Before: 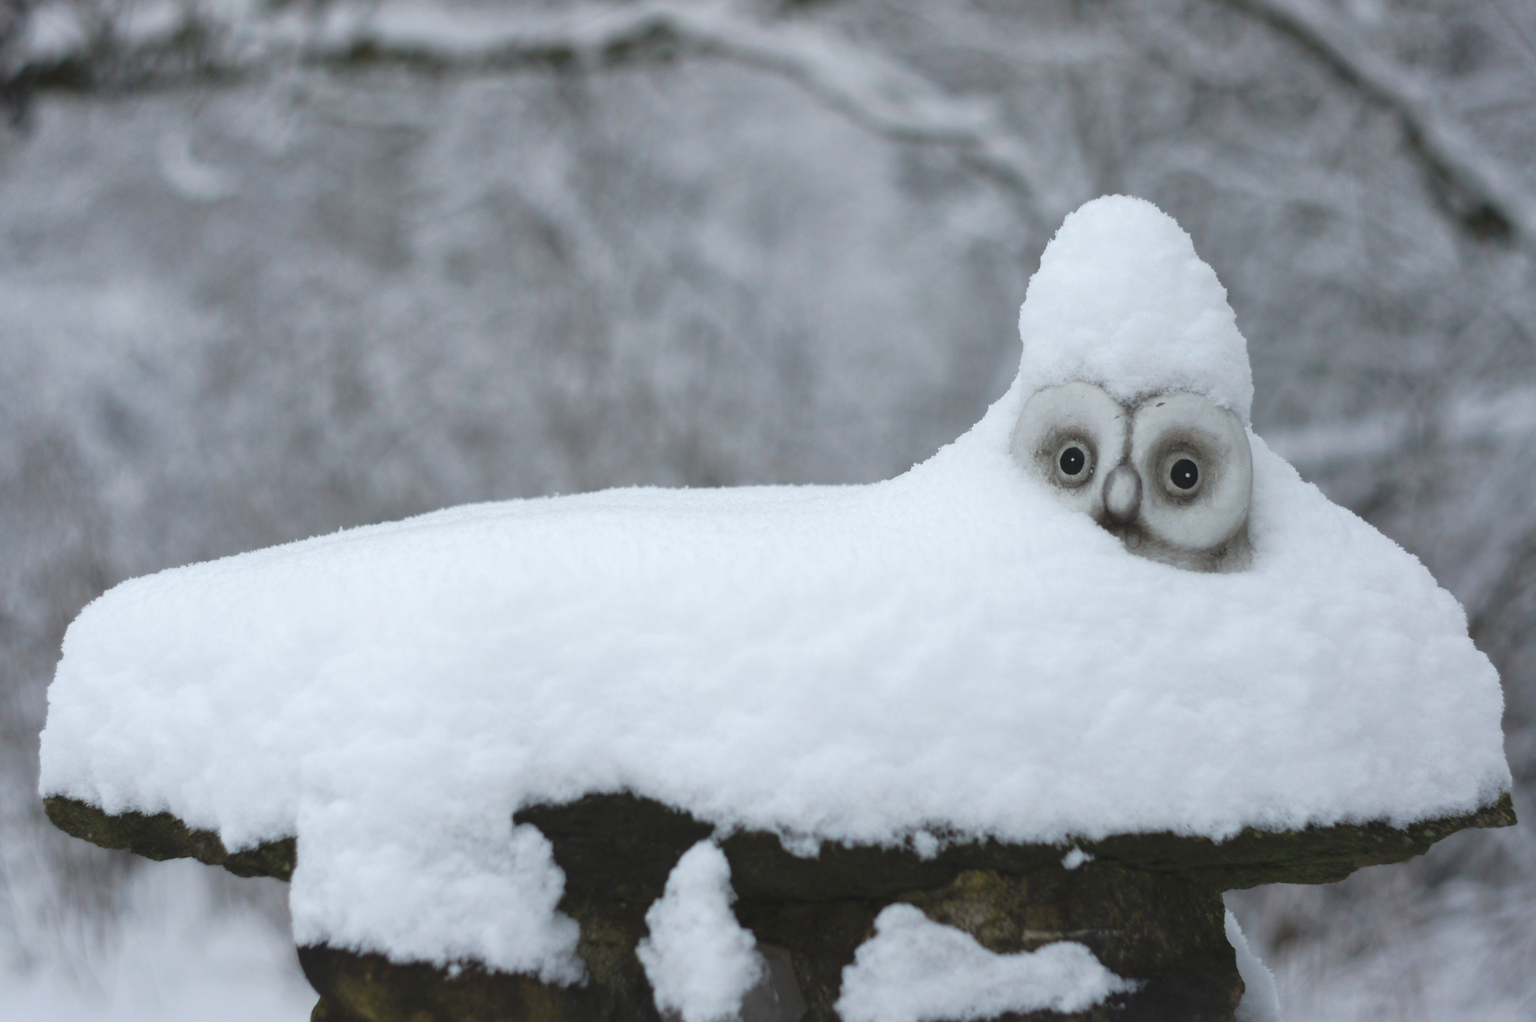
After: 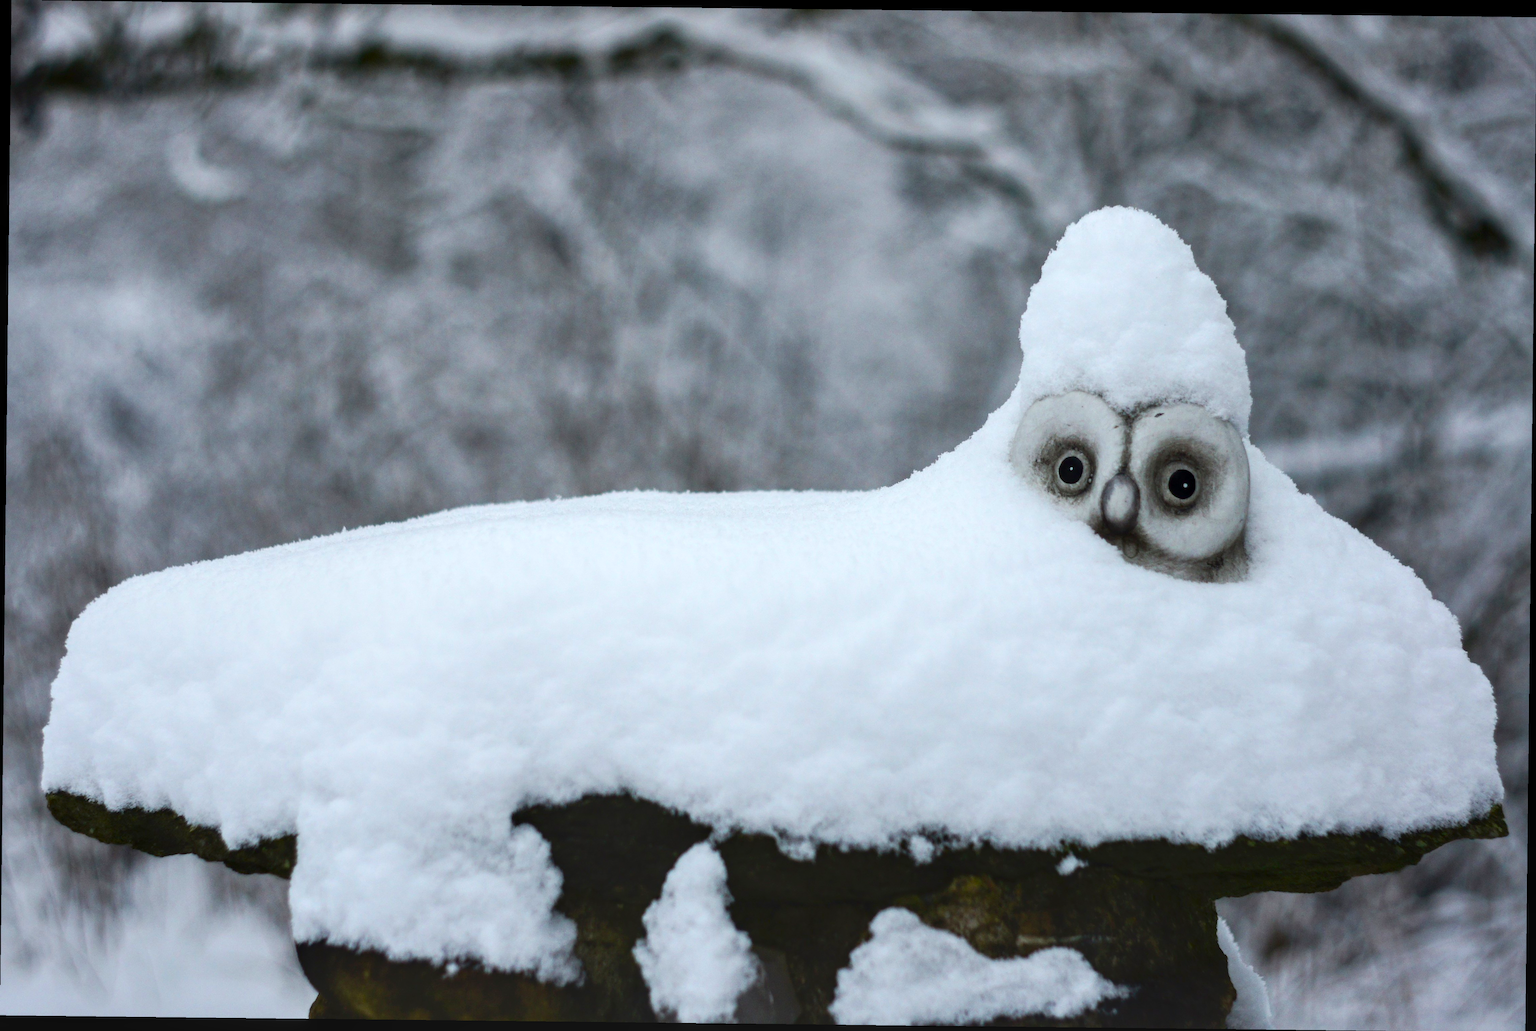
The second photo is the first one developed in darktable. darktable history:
base curve: preserve colors none
local contrast: on, module defaults
crop and rotate: angle -0.646°
tone equalizer: on, module defaults
contrast brightness saturation: contrast 0.204, brightness -0.11, saturation 0.097
color balance rgb: perceptual saturation grading › global saturation 31.284%
